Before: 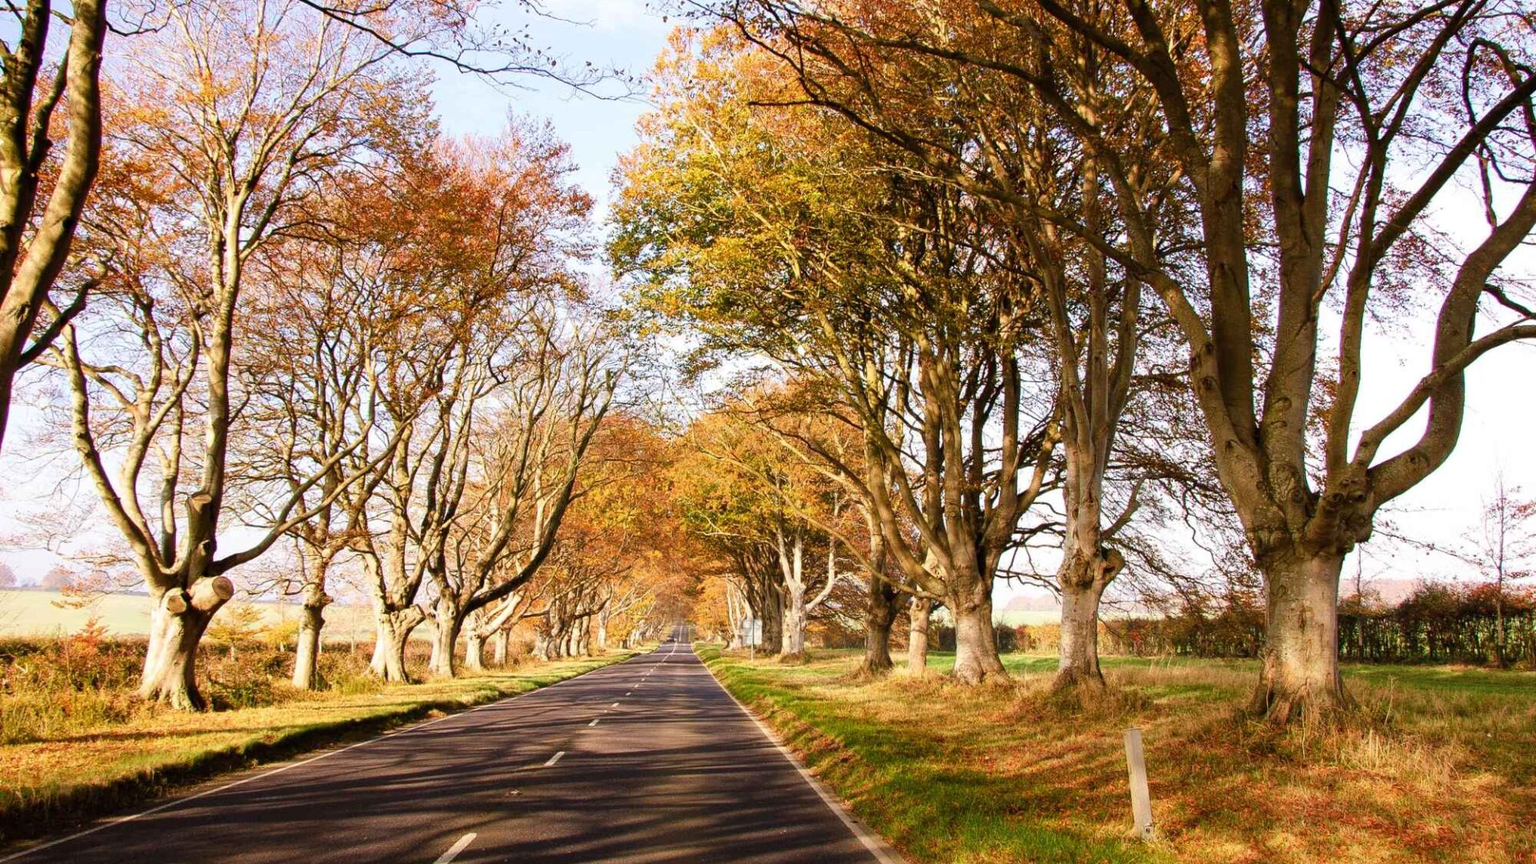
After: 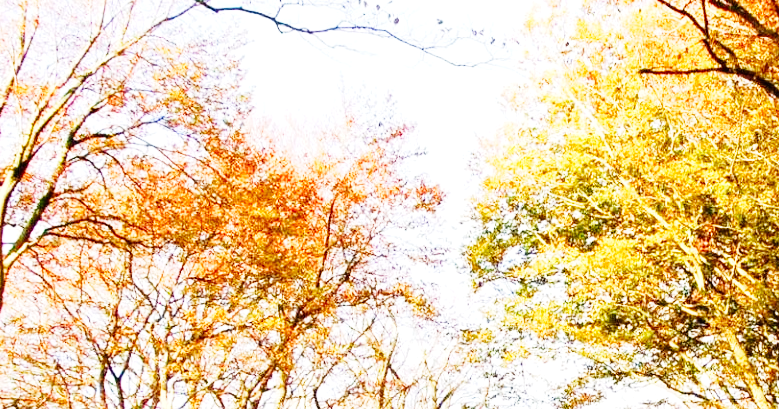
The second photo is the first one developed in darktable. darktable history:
exposure: black level correction 0, exposure 0.5 EV, compensate exposure bias true, compensate highlight preservation false
base curve: curves: ch0 [(0, 0) (0, 0.001) (0.001, 0.001) (0.004, 0.002) (0.007, 0.004) (0.015, 0.013) (0.033, 0.045) (0.052, 0.096) (0.075, 0.17) (0.099, 0.241) (0.163, 0.42) (0.219, 0.55) (0.259, 0.616) (0.327, 0.722) (0.365, 0.765) (0.522, 0.873) (0.547, 0.881) (0.689, 0.919) (0.826, 0.952) (1, 1)], preserve colors none
crop: left 15.452%, top 5.459%, right 43.956%, bottom 56.62%
